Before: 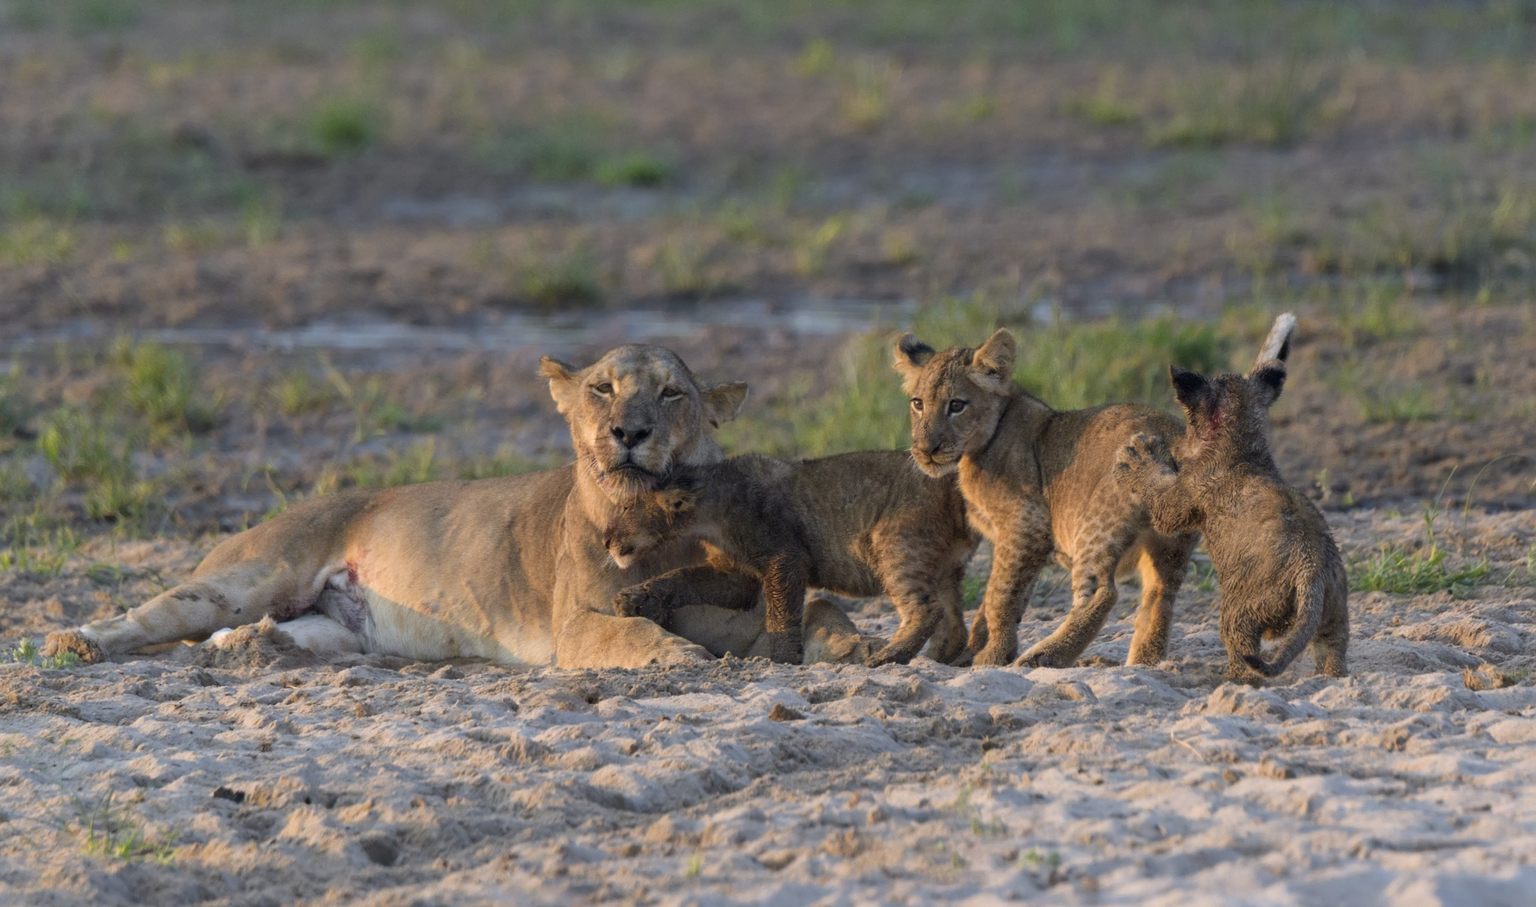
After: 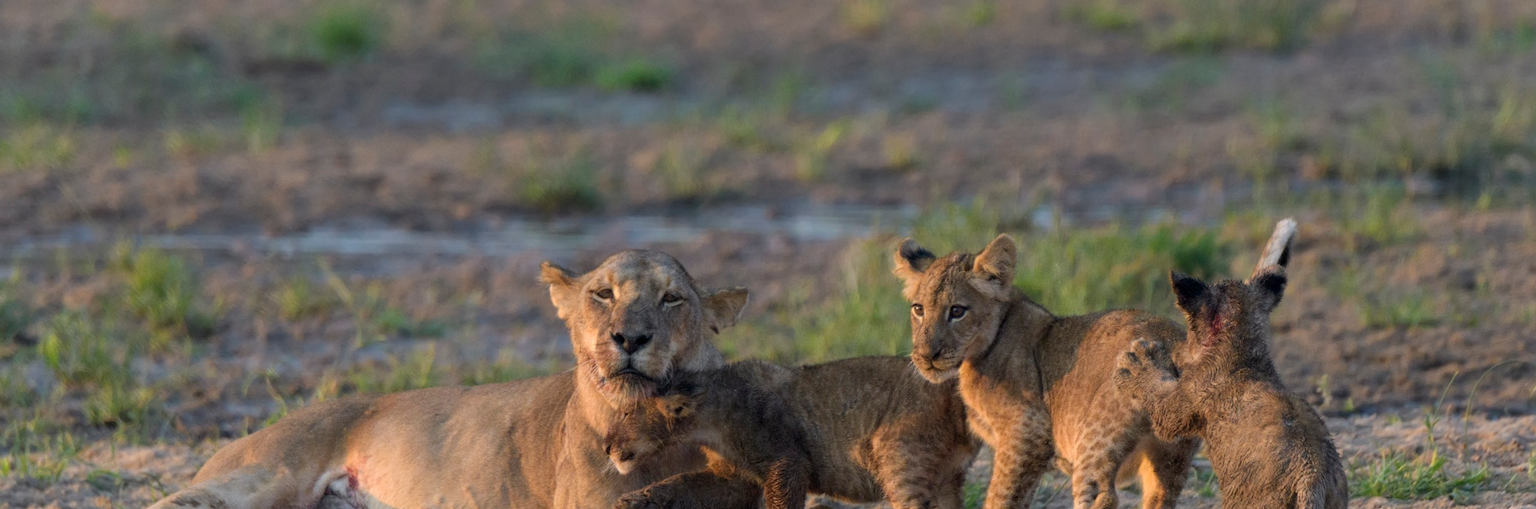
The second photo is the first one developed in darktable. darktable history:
crop and rotate: top 10.452%, bottom 33.343%
